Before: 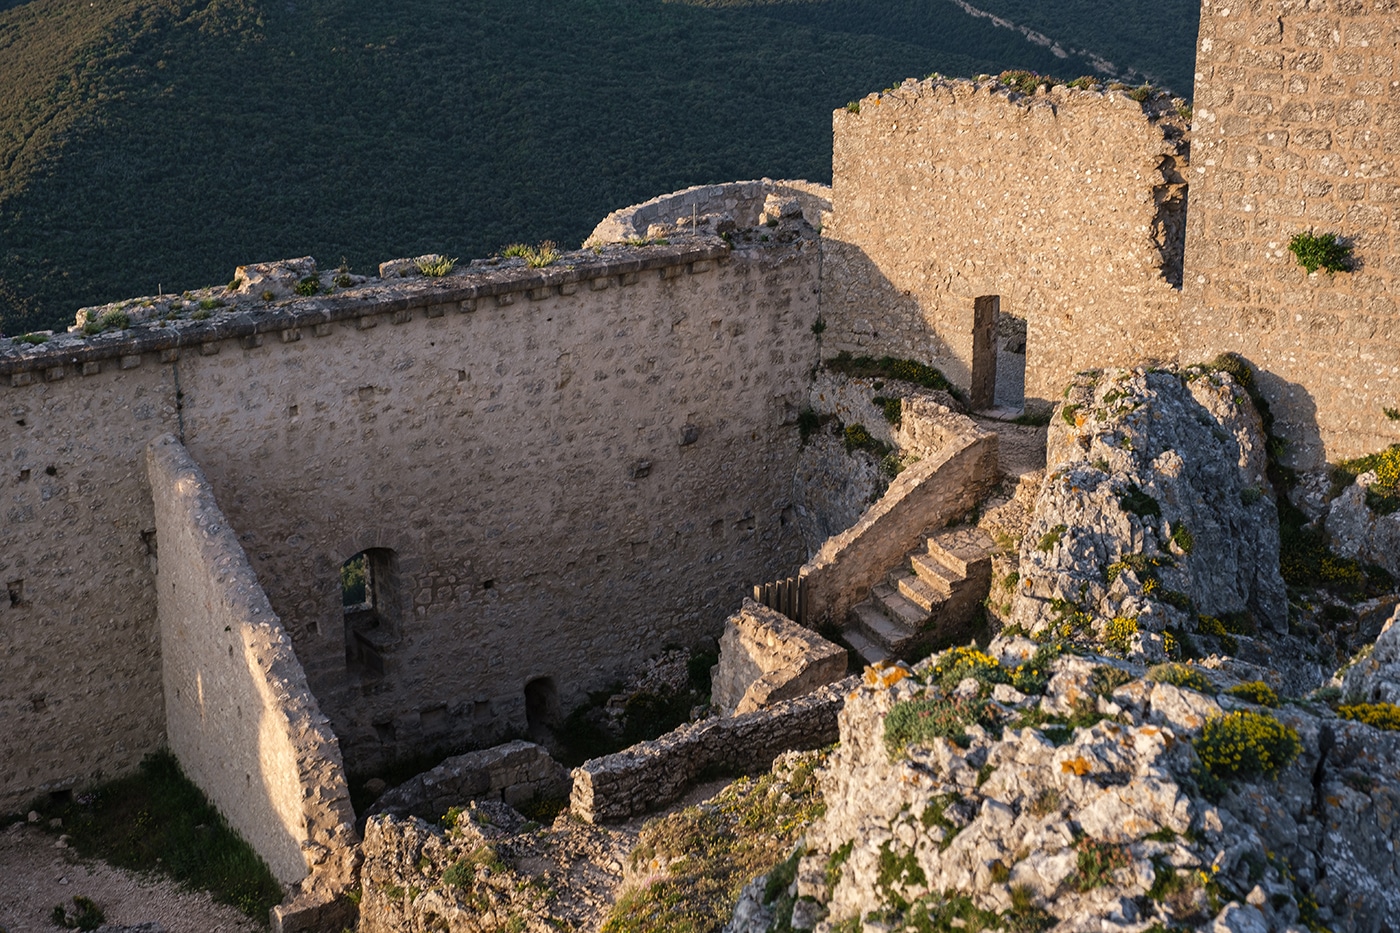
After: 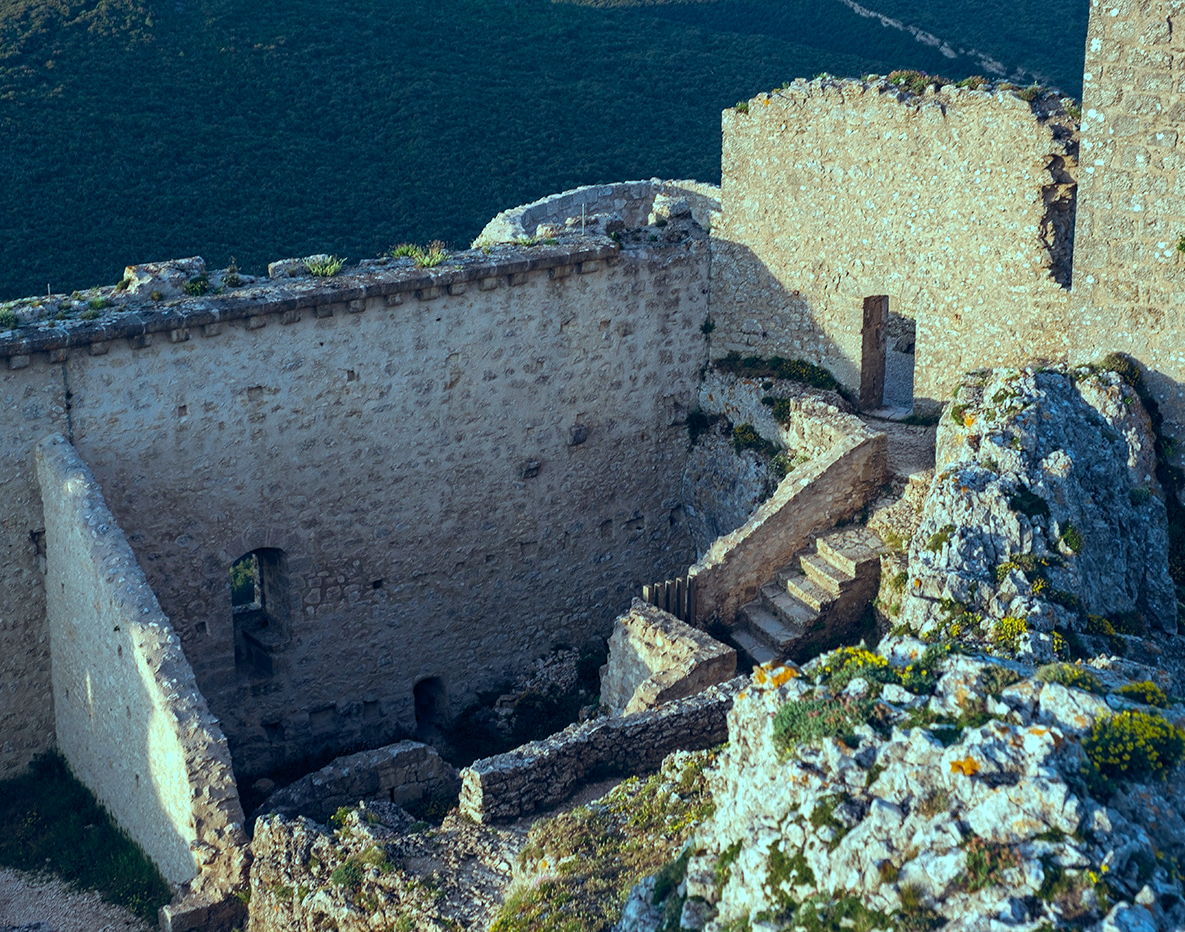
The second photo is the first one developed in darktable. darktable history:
color balance rgb: shadows lift › hue 87.49°, highlights gain › chroma 4.13%, highlights gain › hue 201.59°, global offset › chroma 0.148%, global offset › hue 253.25°, perceptual saturation grading › global saturation 24.908%
exposure: exposure 0.201 EV, compensate highlight preservation false
crop: left 7.95%, right 7.365%
color calibration: illuminant F (fluorescent), F source F9 (Cool White Deluxe 4150 K) – high CRI, x 0.375, y 0.373, temperature 4158.35 K
